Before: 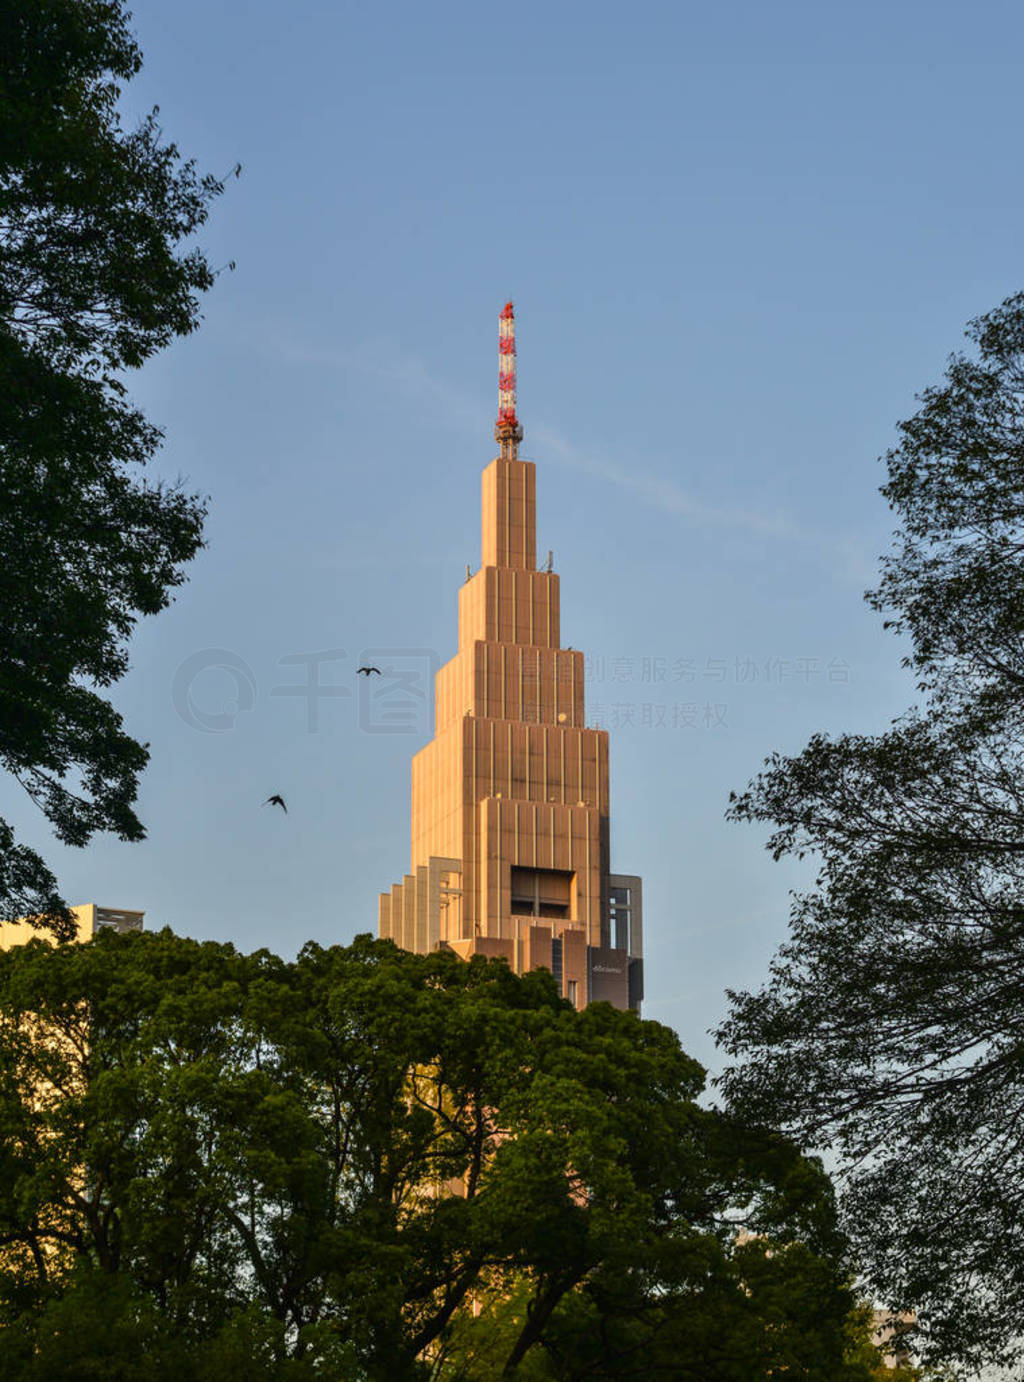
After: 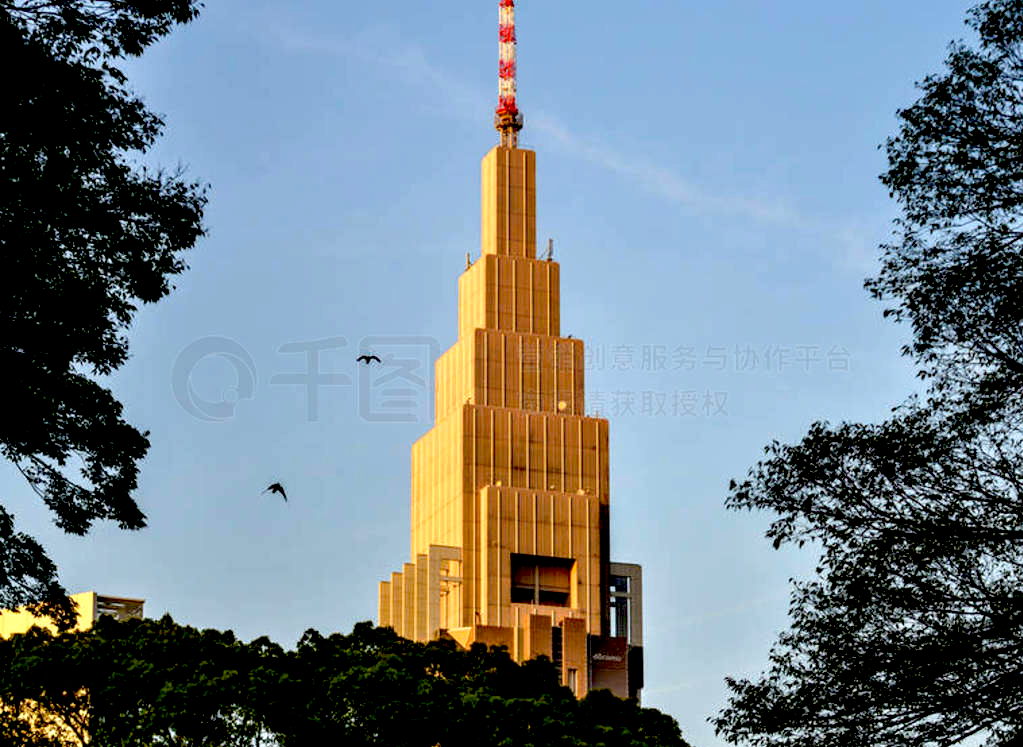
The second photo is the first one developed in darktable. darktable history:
exposure: black level correction 0.038, exposure 0.498 EV, compensate highlight preservation false
haze removal: compatibility mode true, adaptive false
crop and rotate: top 22.578%, bottom 23.324%
